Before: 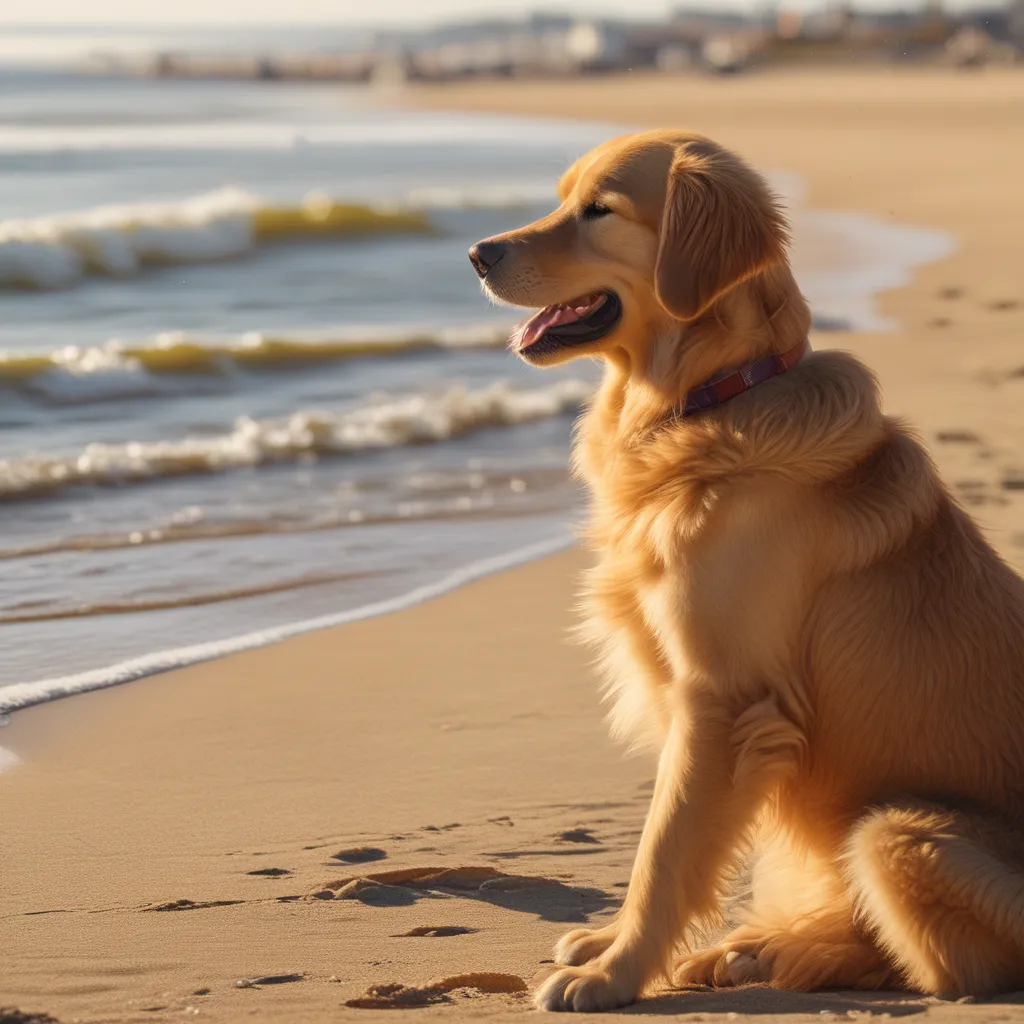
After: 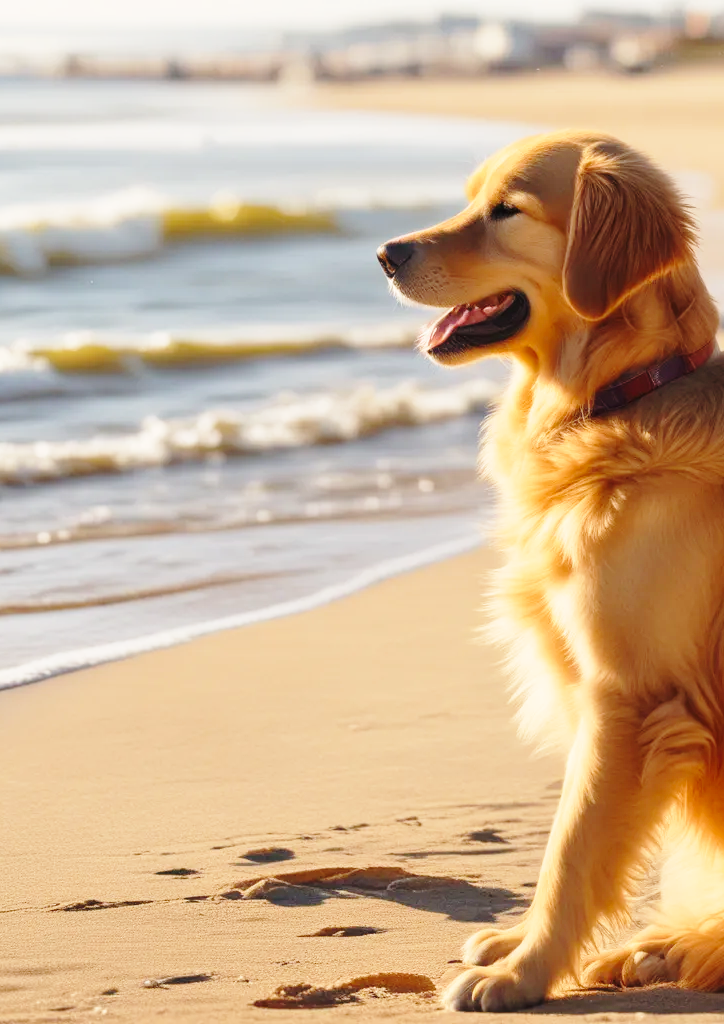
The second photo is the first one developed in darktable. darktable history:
crop and rotate: left 9.061%, right 20.142%
base curve: curves: ch0 [(0, 0) (0.028, 0.03) (0.121, 0.232) (0.46, 0.748) (0.859, 0.968) (1, 1)], preserve colors none
